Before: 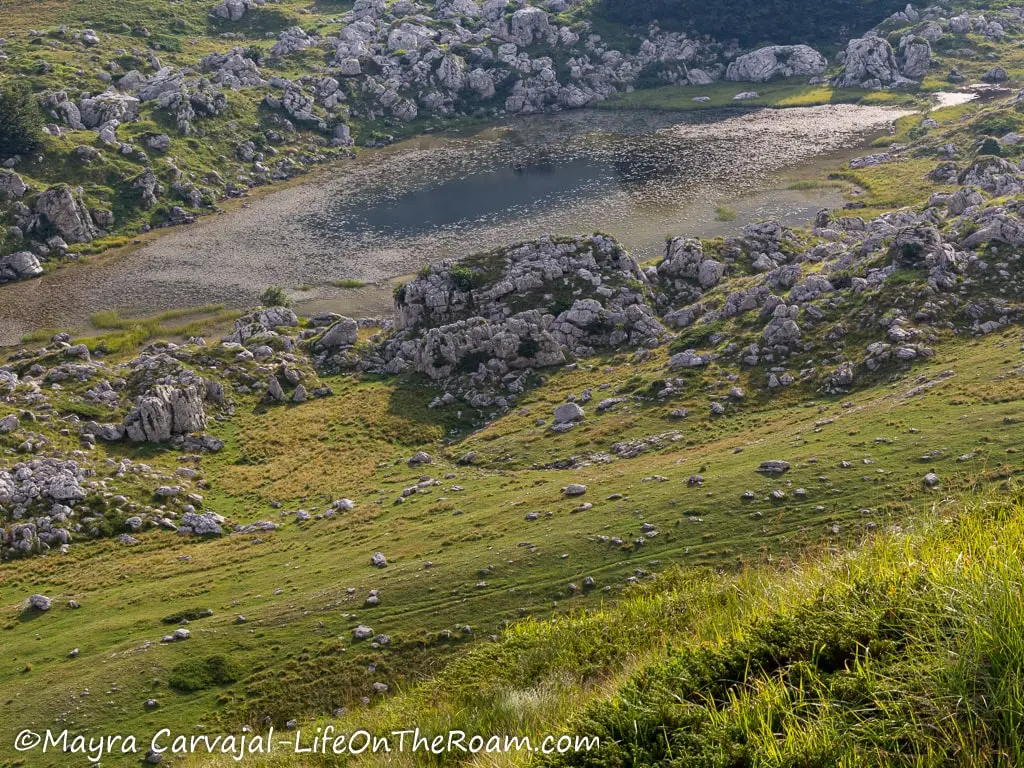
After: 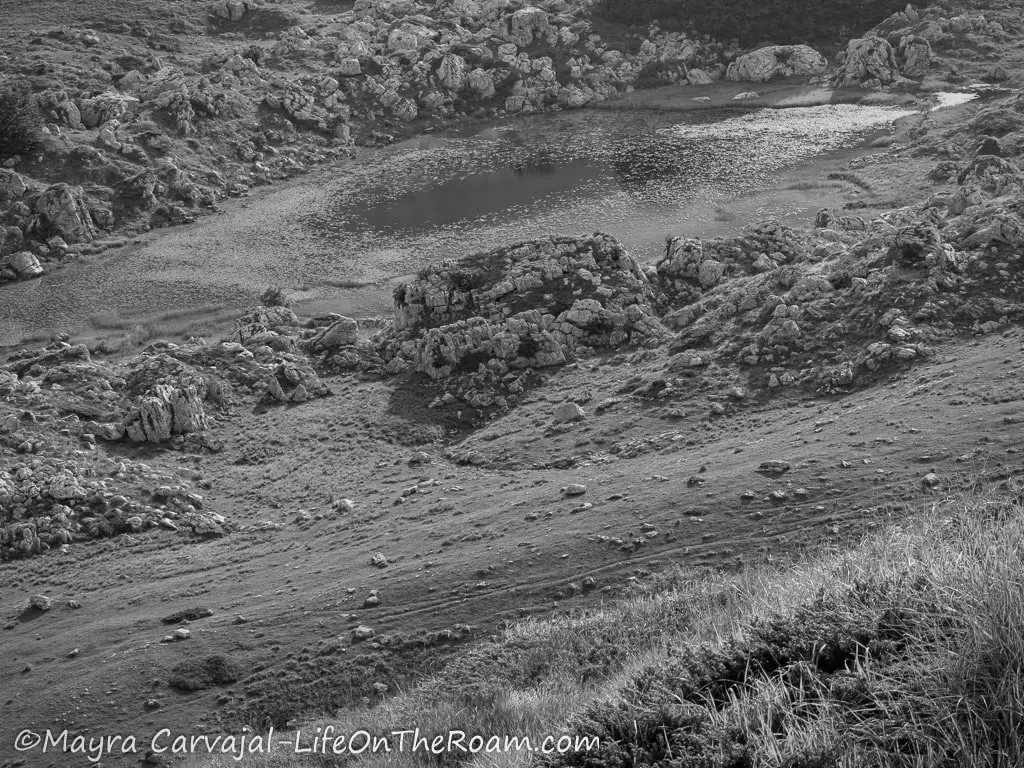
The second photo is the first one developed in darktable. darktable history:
shadows and highlights: soften with gaussian
monochrome: on, module defaults
vignetting: fall-off radius 70%, automatic ratio true
